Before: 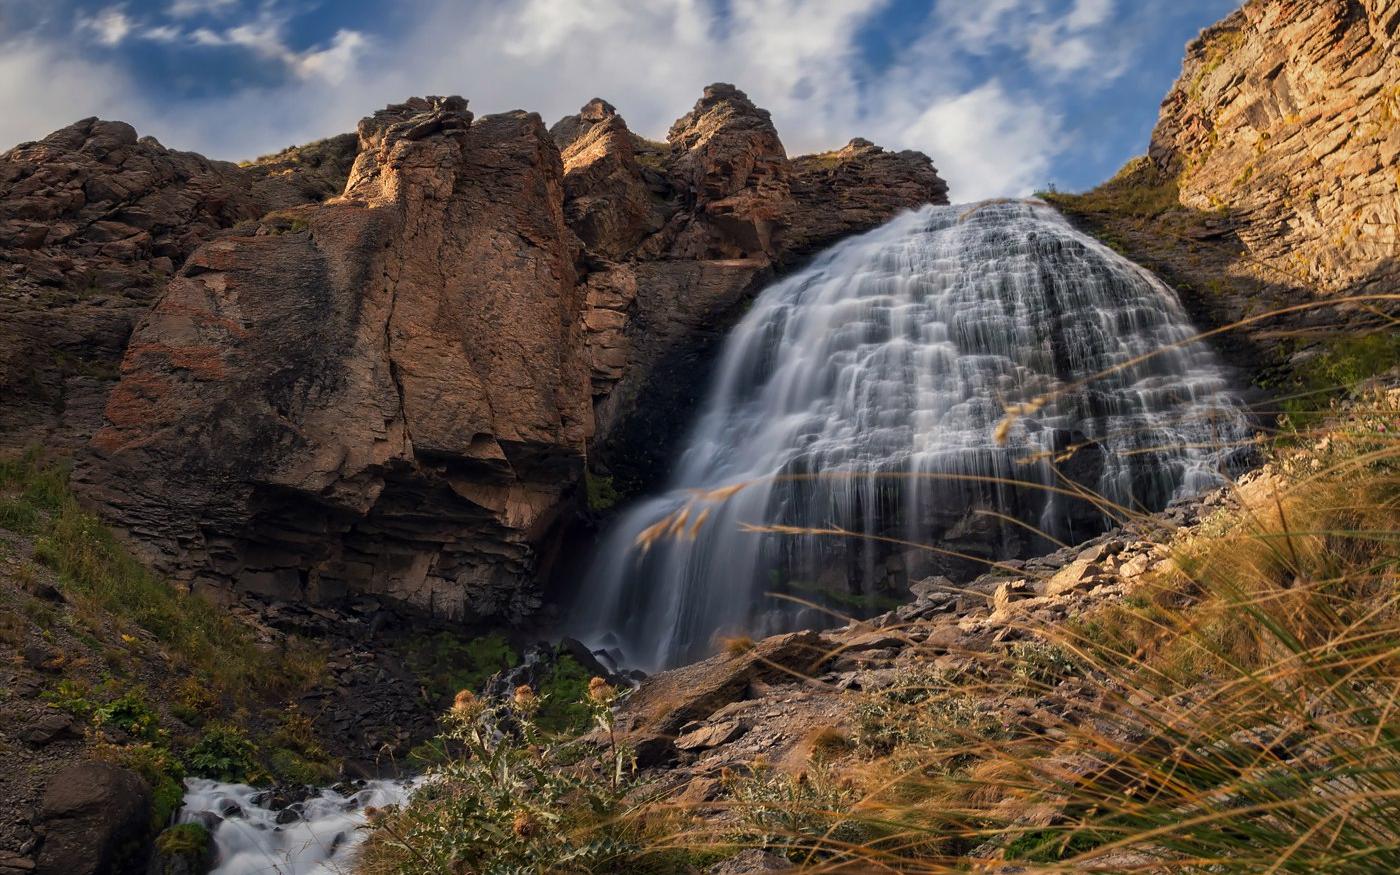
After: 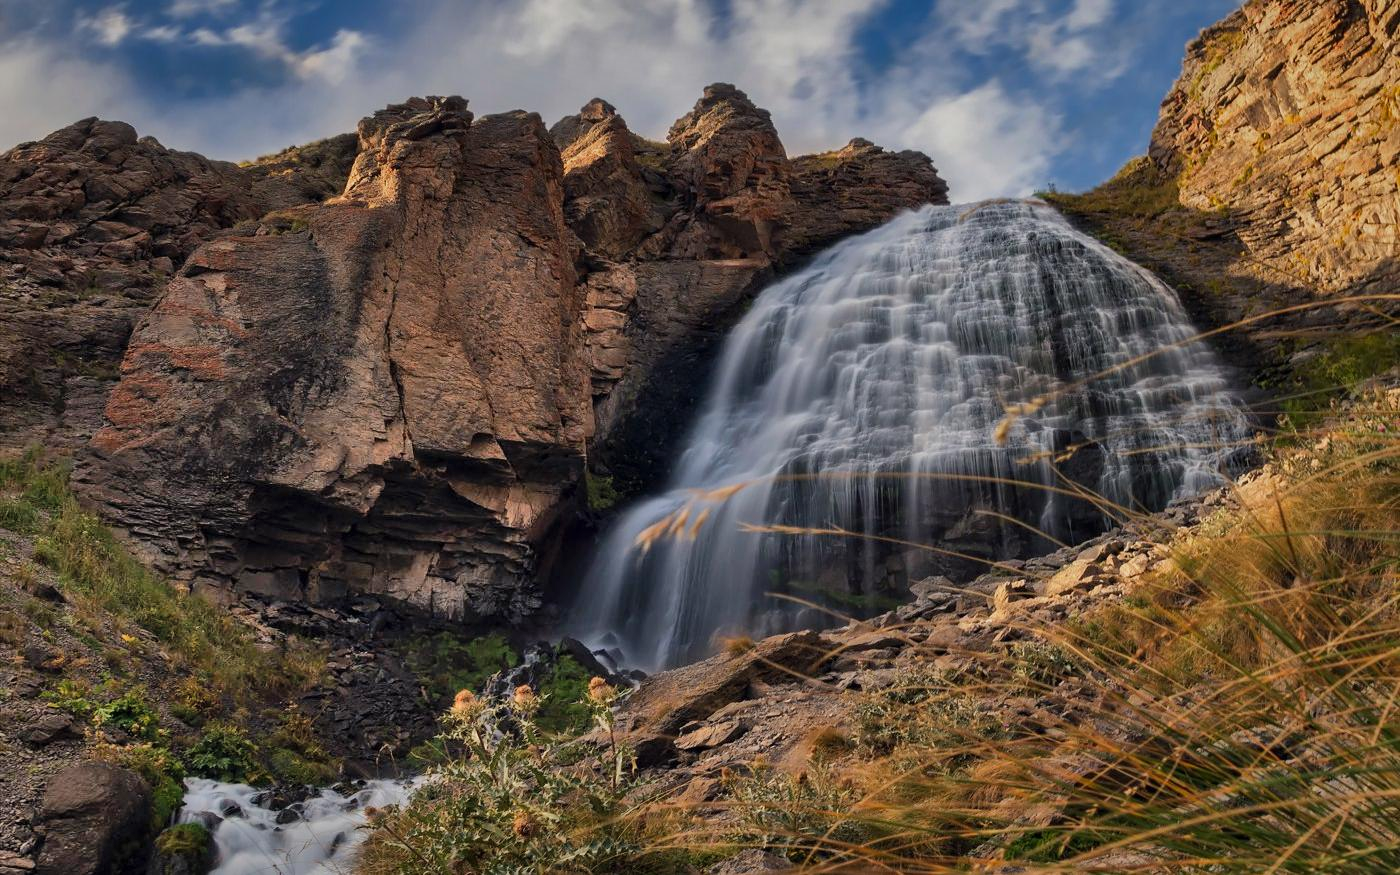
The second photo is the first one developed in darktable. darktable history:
shadows and highlights: shadows 79.05, white point adjustment -9.13, highlights -61.47, highlights color adjustment 32.87%, soften with gaussian
